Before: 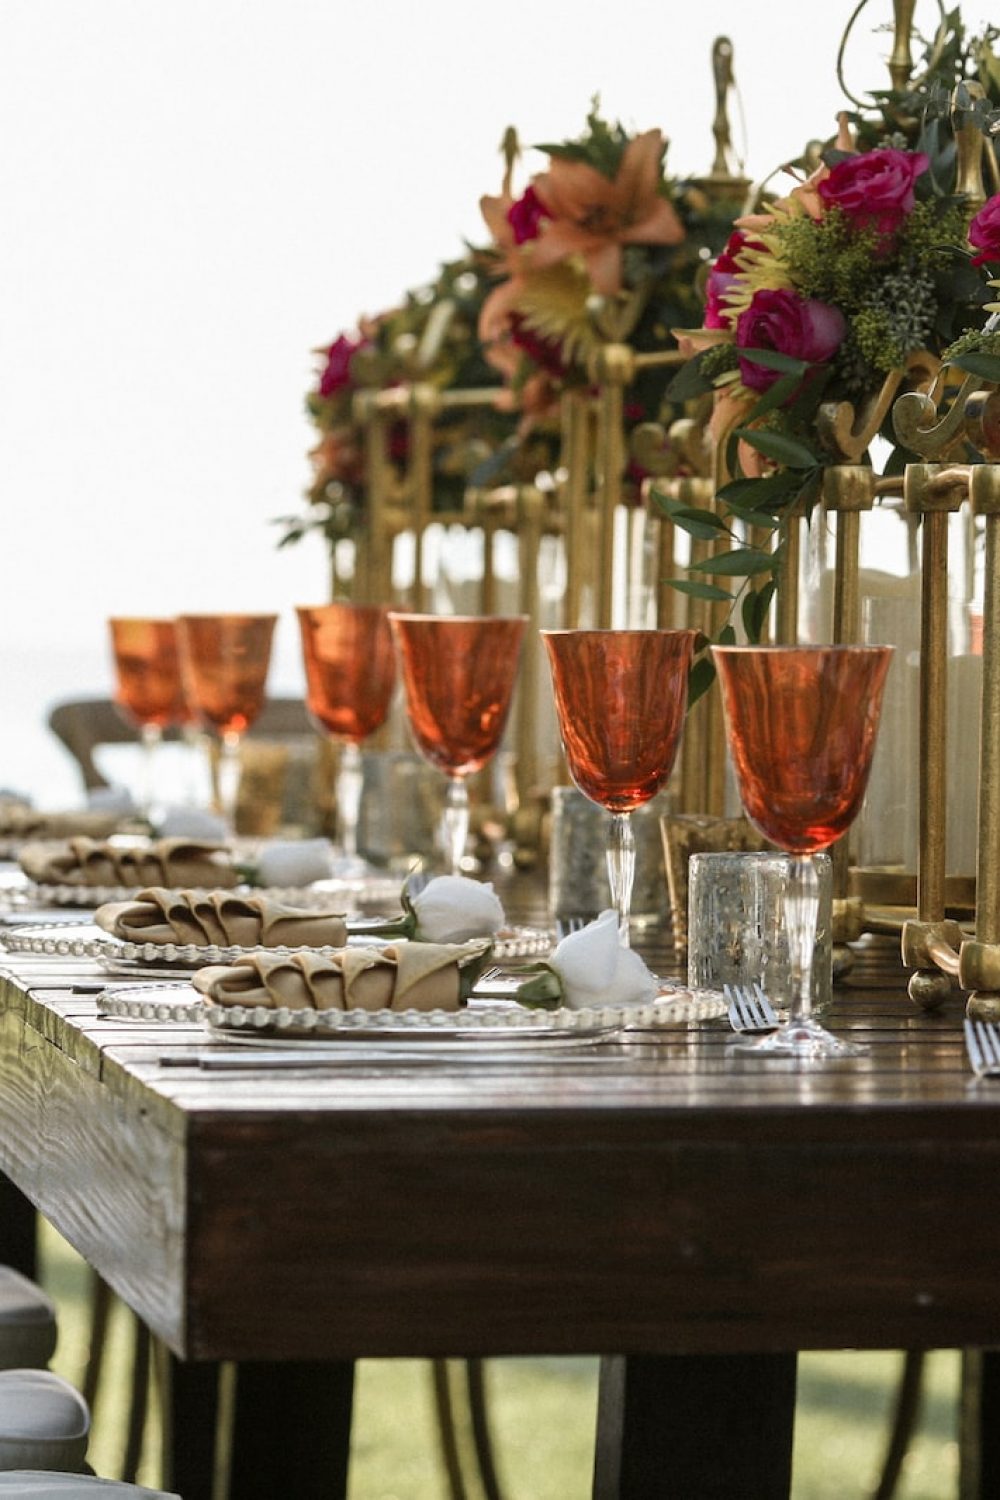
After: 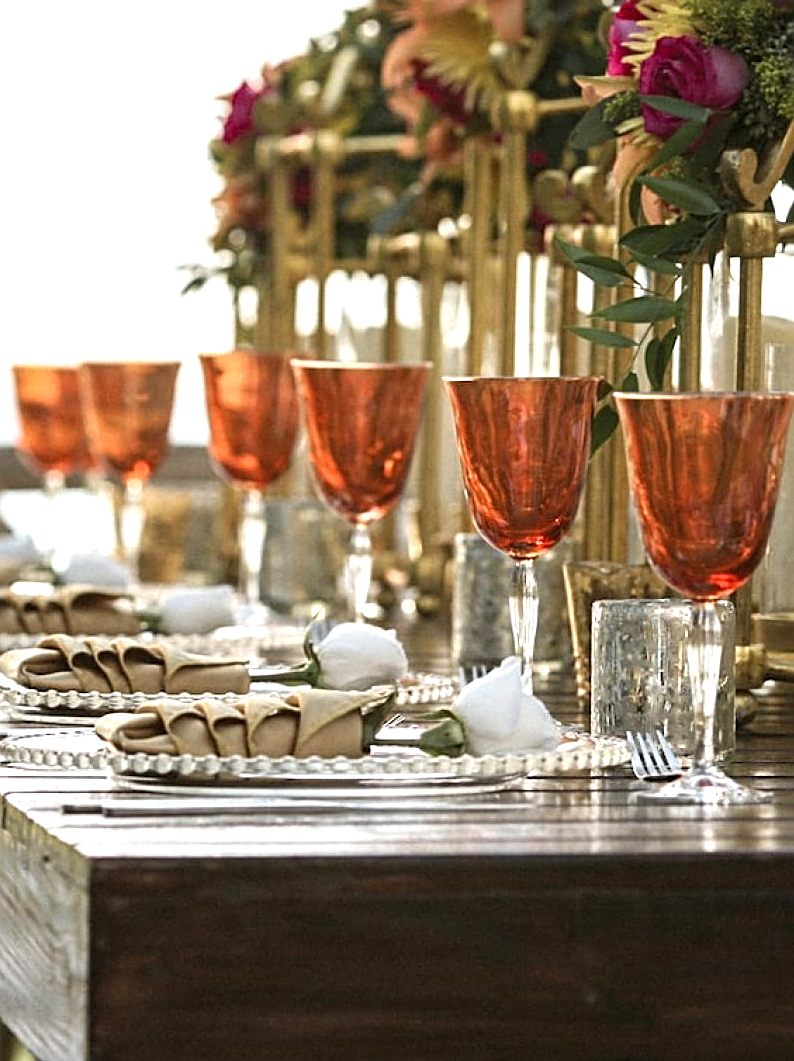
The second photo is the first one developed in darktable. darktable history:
exposure: black level correction 0, exposure 0.5 EV, compensate highlight preservation false
crop: left 9.712%, top 16.928%, right 10.845%, bottom 12.332%
sharpen: radius 3.119
